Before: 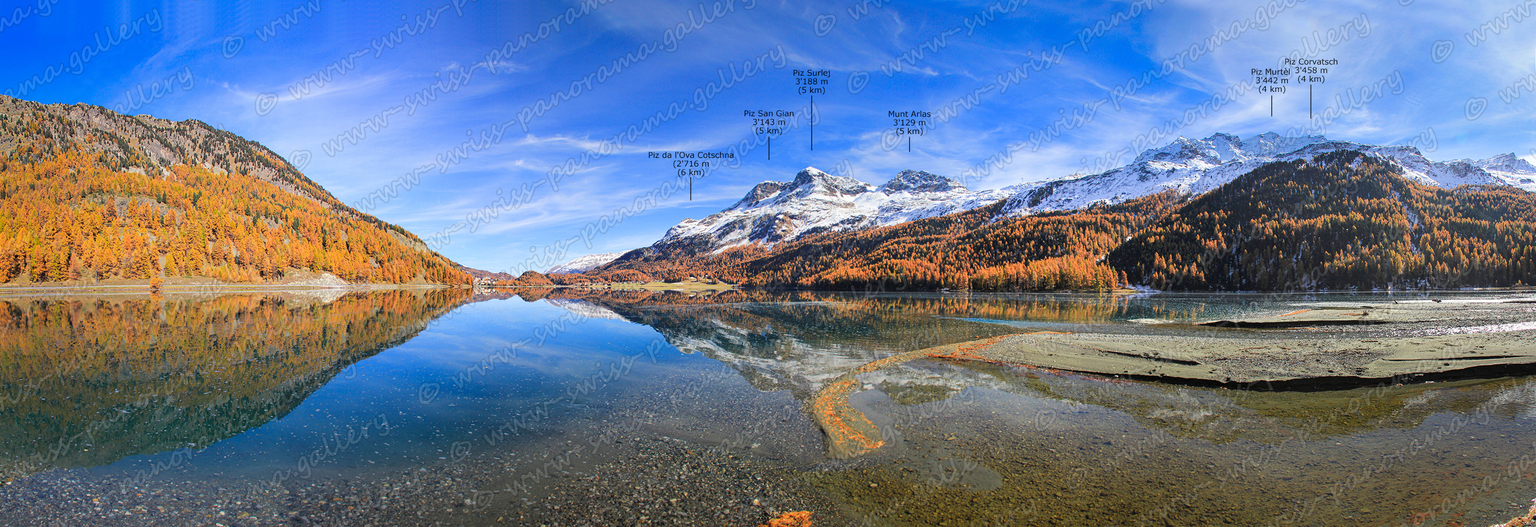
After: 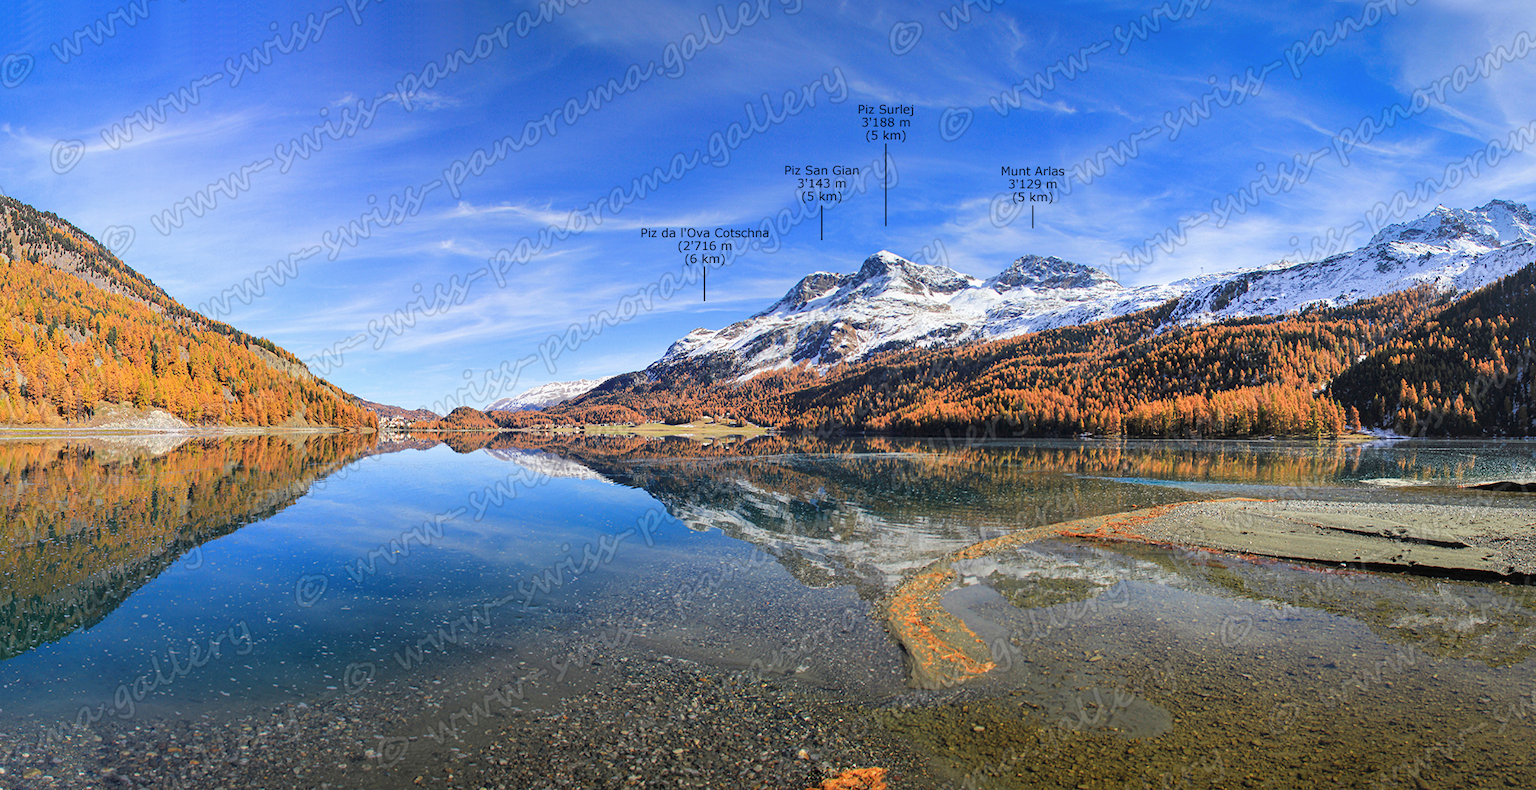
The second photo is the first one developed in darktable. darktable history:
white balance: emerald 1
contrast brightness saturation: saturation -0.05
crop and rotate: left 14.436%, right 18.898%
